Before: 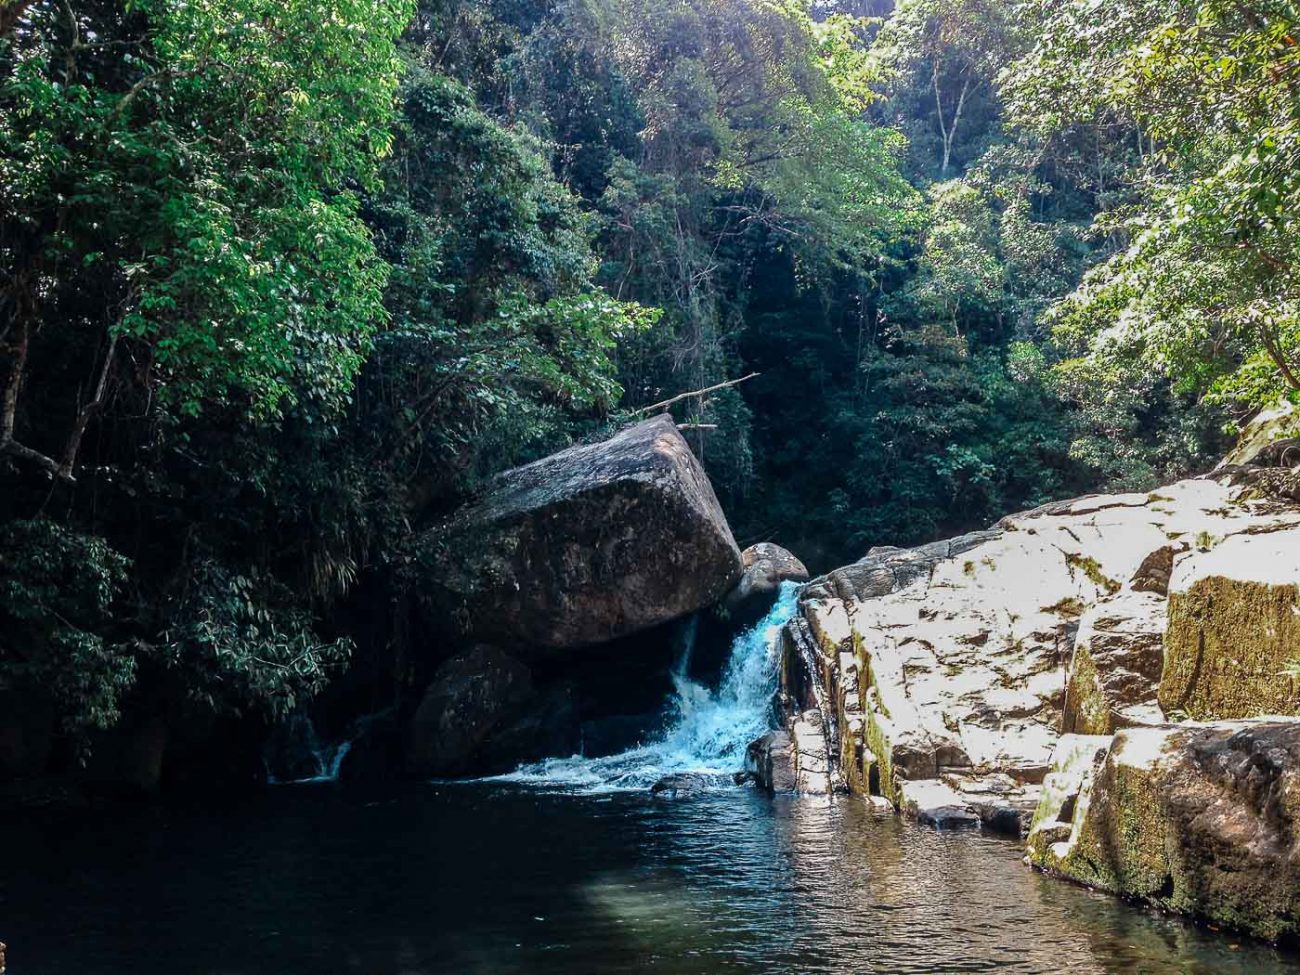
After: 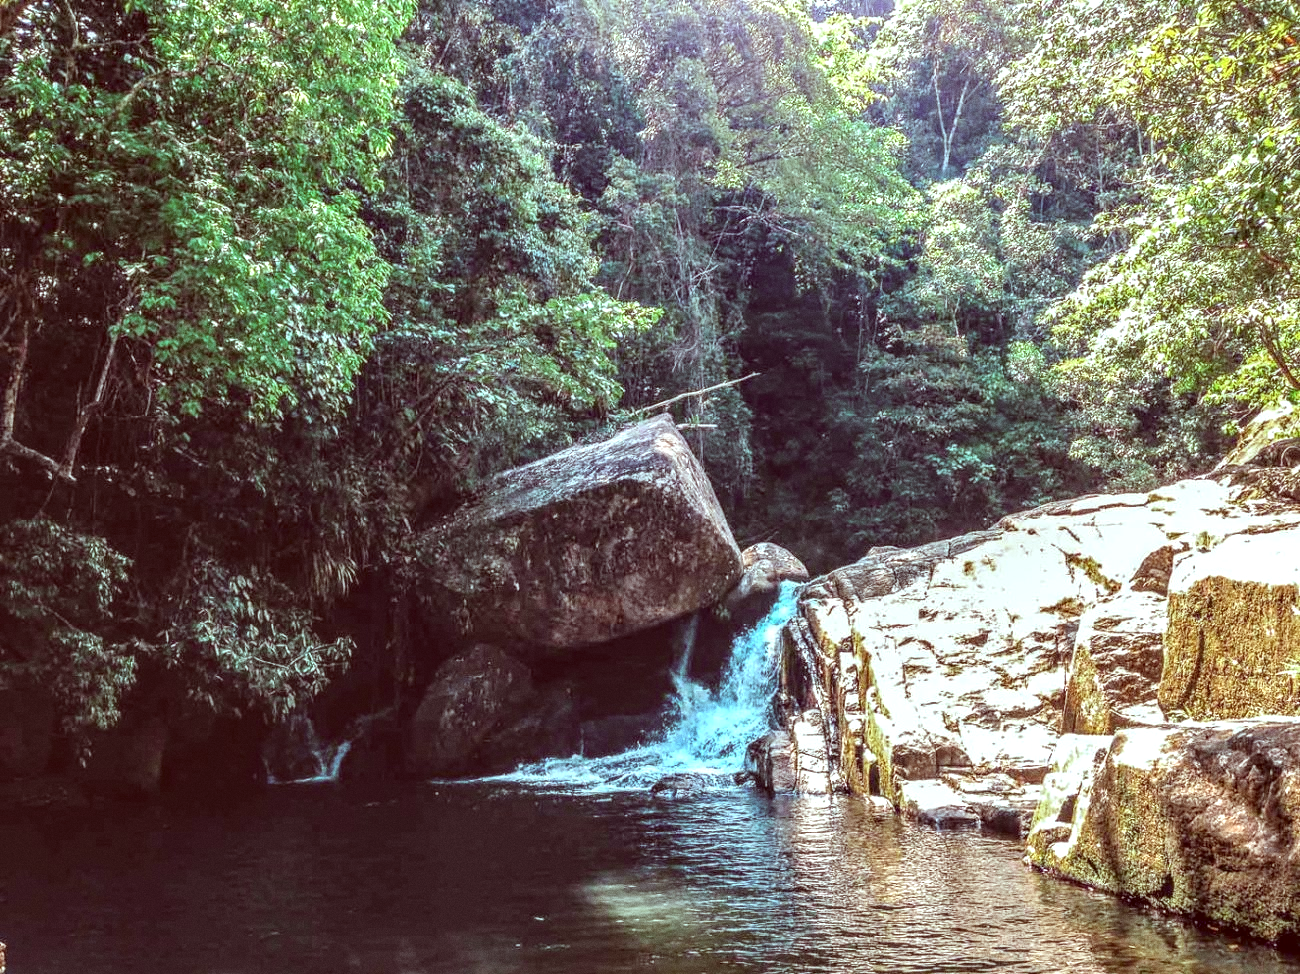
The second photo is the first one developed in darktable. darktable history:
local contrast: highlights 20%, detail 150%
exposure: black level correction 0, exposure 0.877 EV, compensate exposure bias true, compensate highlight preservation false
grain: coarseness 3.21 ISO
contrast brightness saturation: contrast -0.15, brightness 0.05, saturation -0.12
crop: bottom 0.071%
color correction: highlights a* -7.23, highlights b* -0.161, shadows a* 20.08, shadows b* 11.73
